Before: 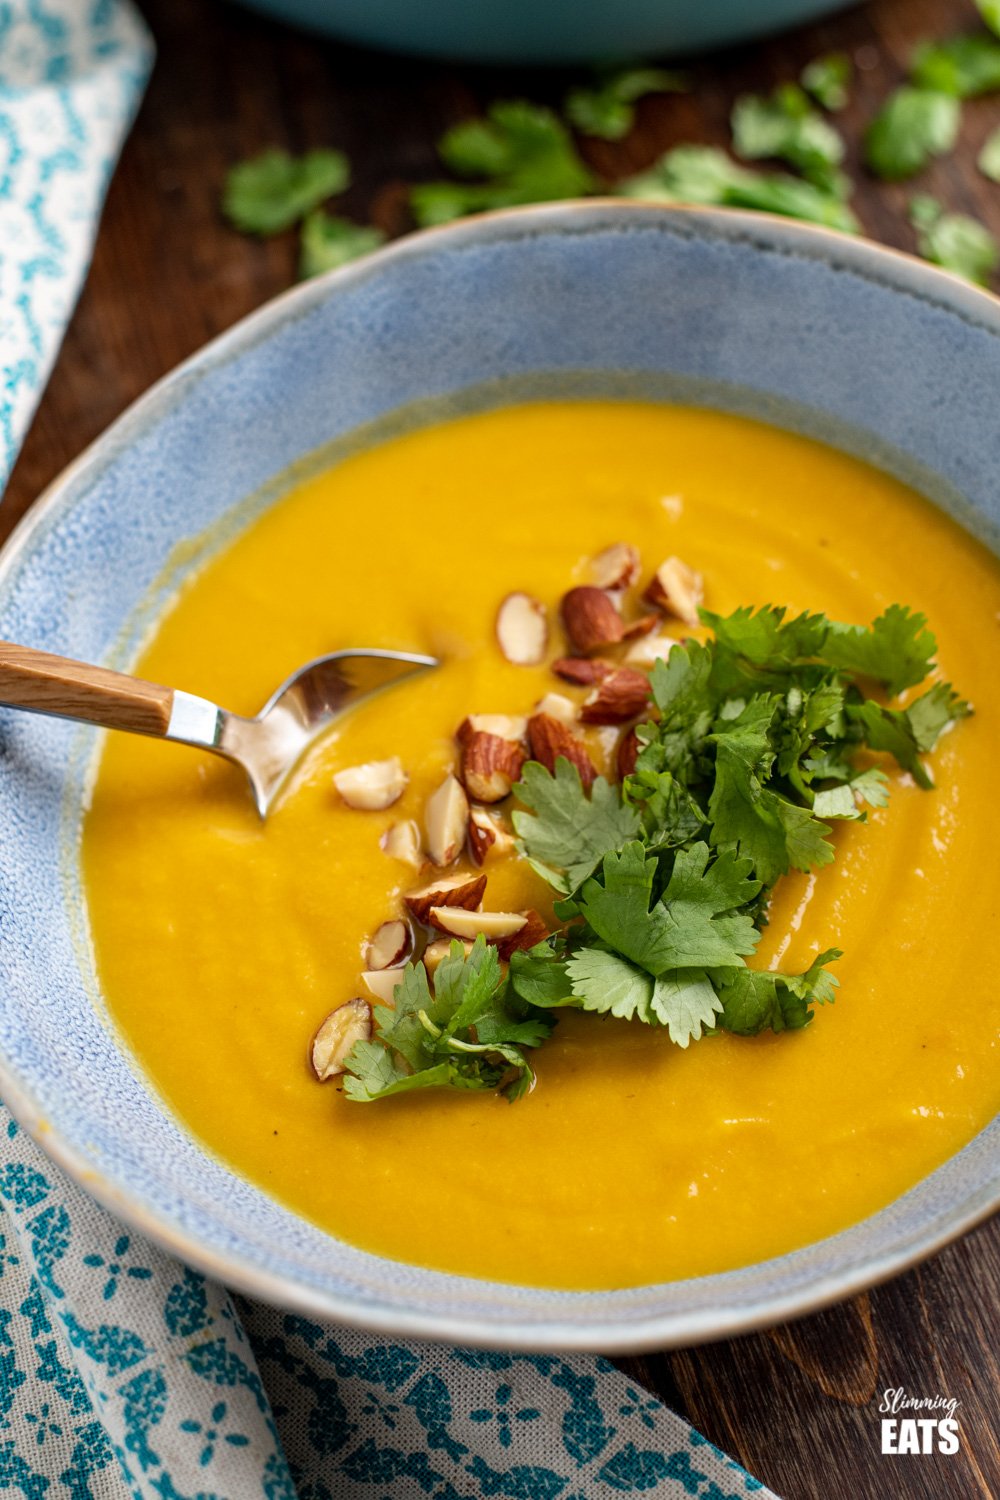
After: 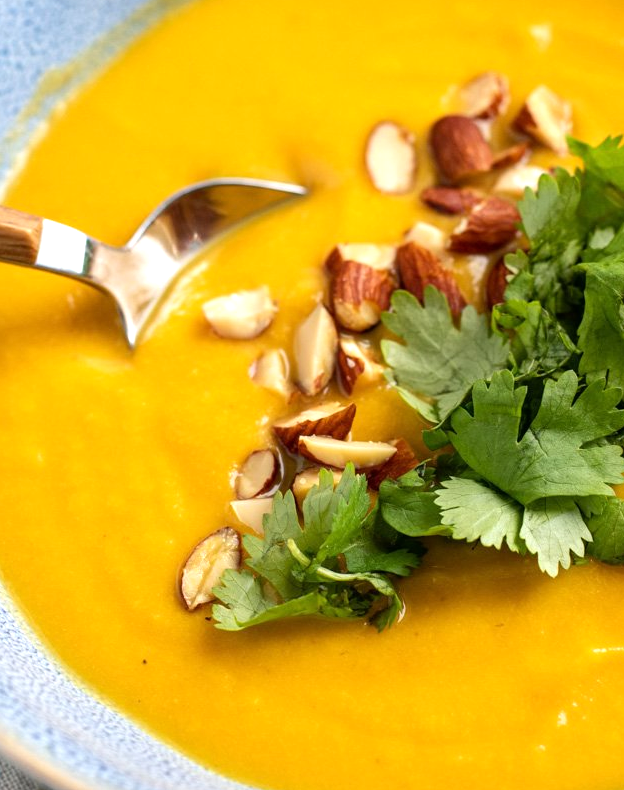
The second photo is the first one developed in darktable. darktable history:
crop: left 13.128%, top 31.421%, right 24.409%, bottom 15.897%
tone equalizer: -8 EV -0.415 EV, -7 EV -0.386 EV, -6 EV -0.3 EV, -5 EV -0.224 EV, -3 EV 0.213 EV, -2 EV 0.31 EV, -1 EV 0.407 EV, +0 EV 0.421 EV
